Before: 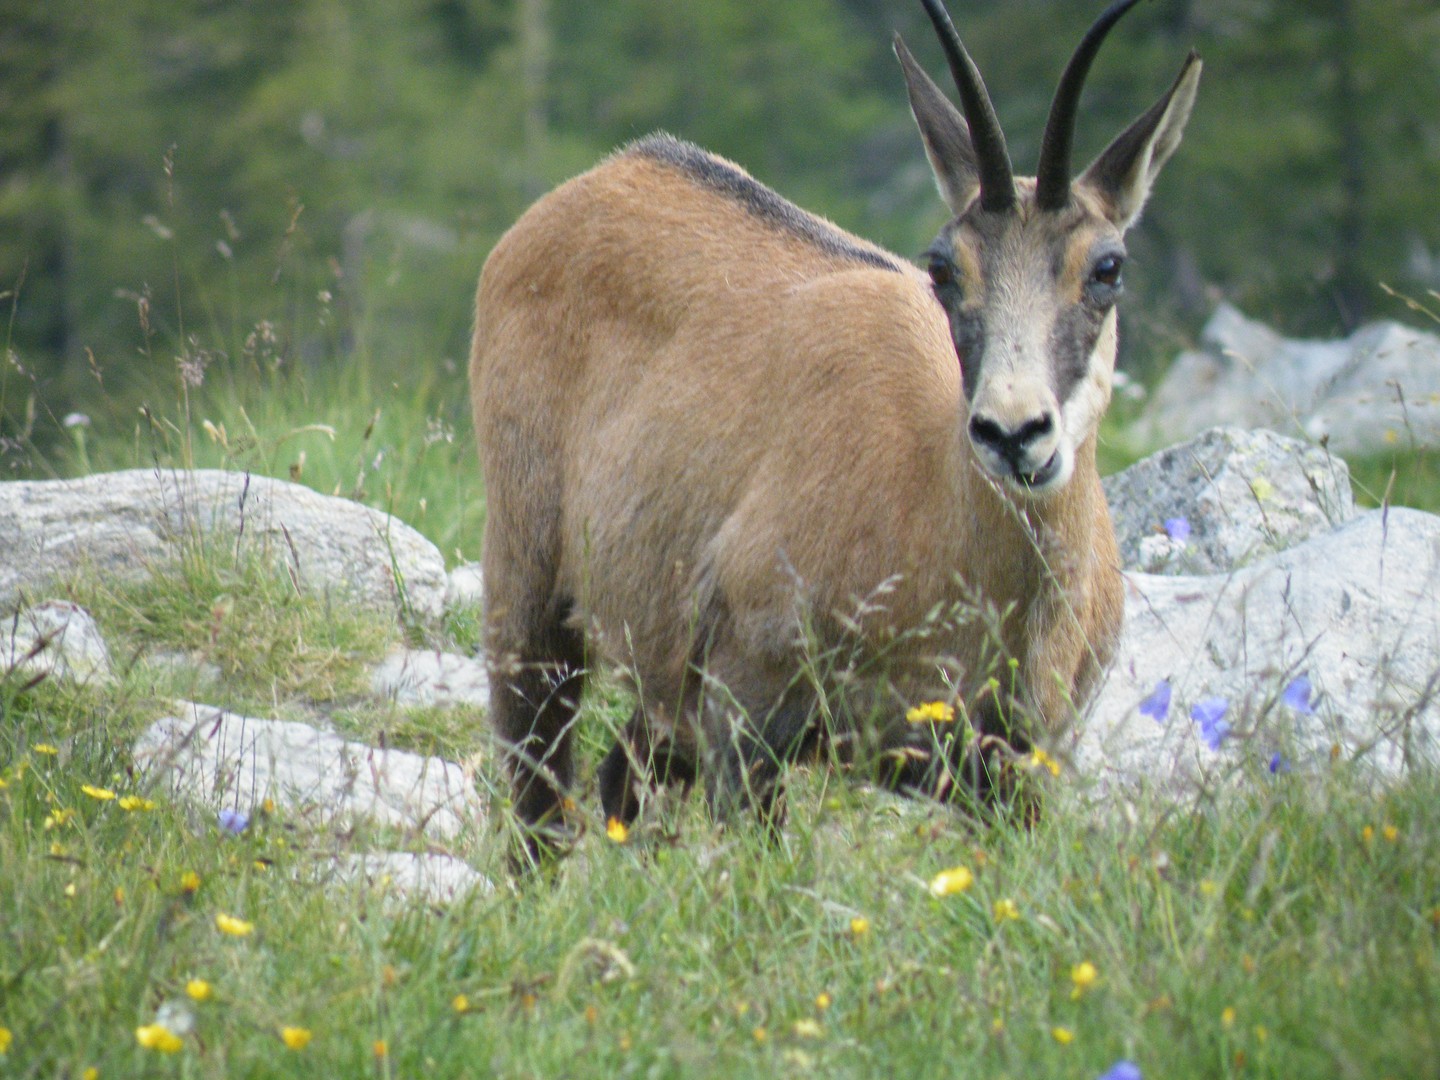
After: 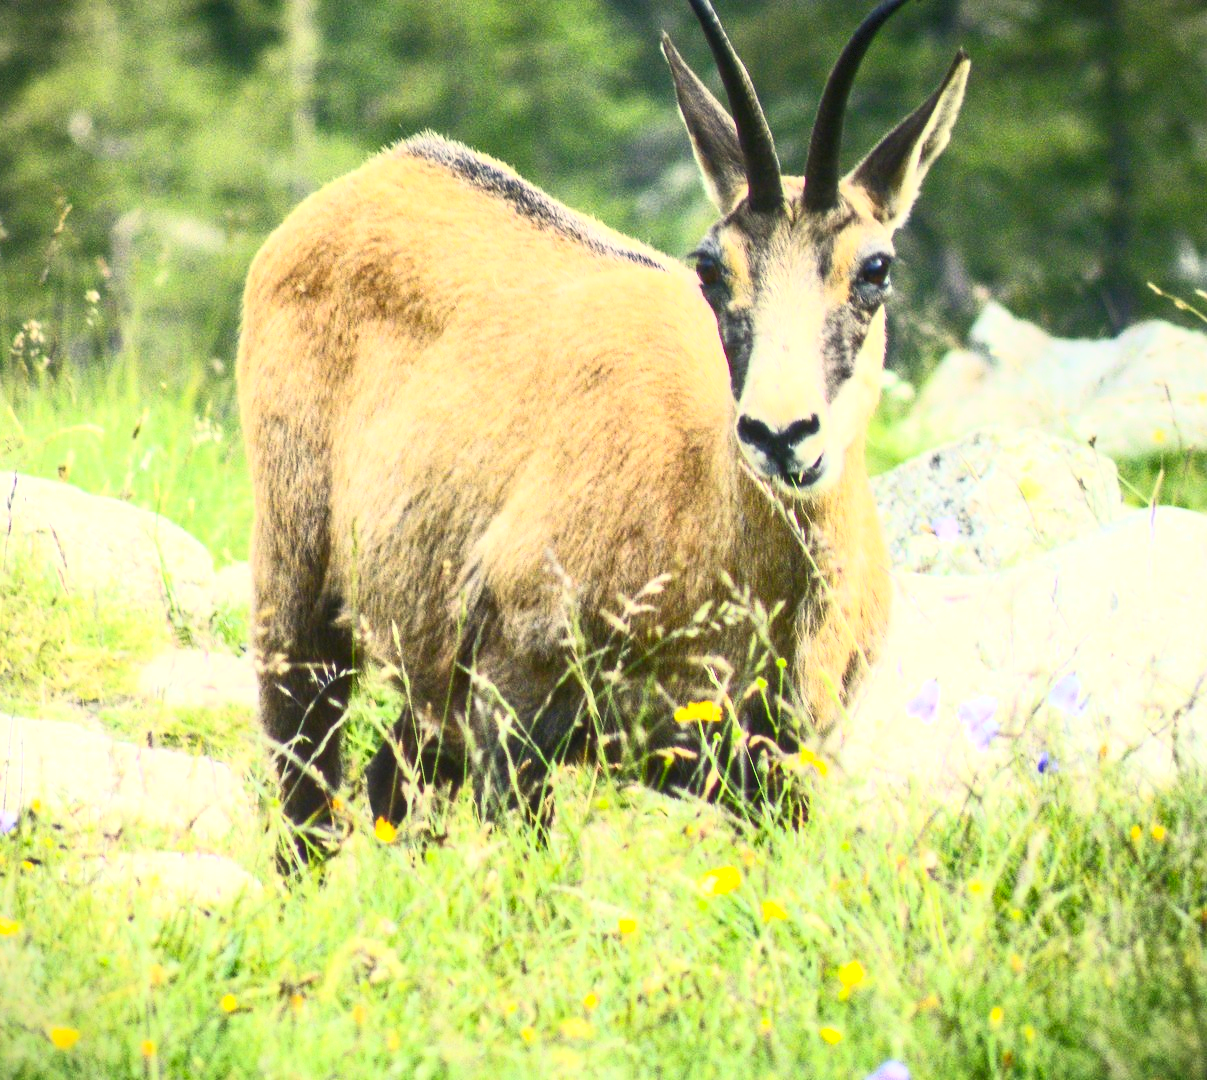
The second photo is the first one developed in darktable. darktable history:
color correction: highlights a* 1.39, highlights b* 17.83
local contrast: on, module defaults
haze removal: strength -0.05
contrast brightness saturation: contrast 0.83, brightness 0.59, saturation 0.59
crop: left 16.145%
vignetting: fall-off start 97.28%, fall-off radius 79%, brightness -0.462, saturation -0.3, width/height ratio 1.114, dithering 8-bit output, unbound false
